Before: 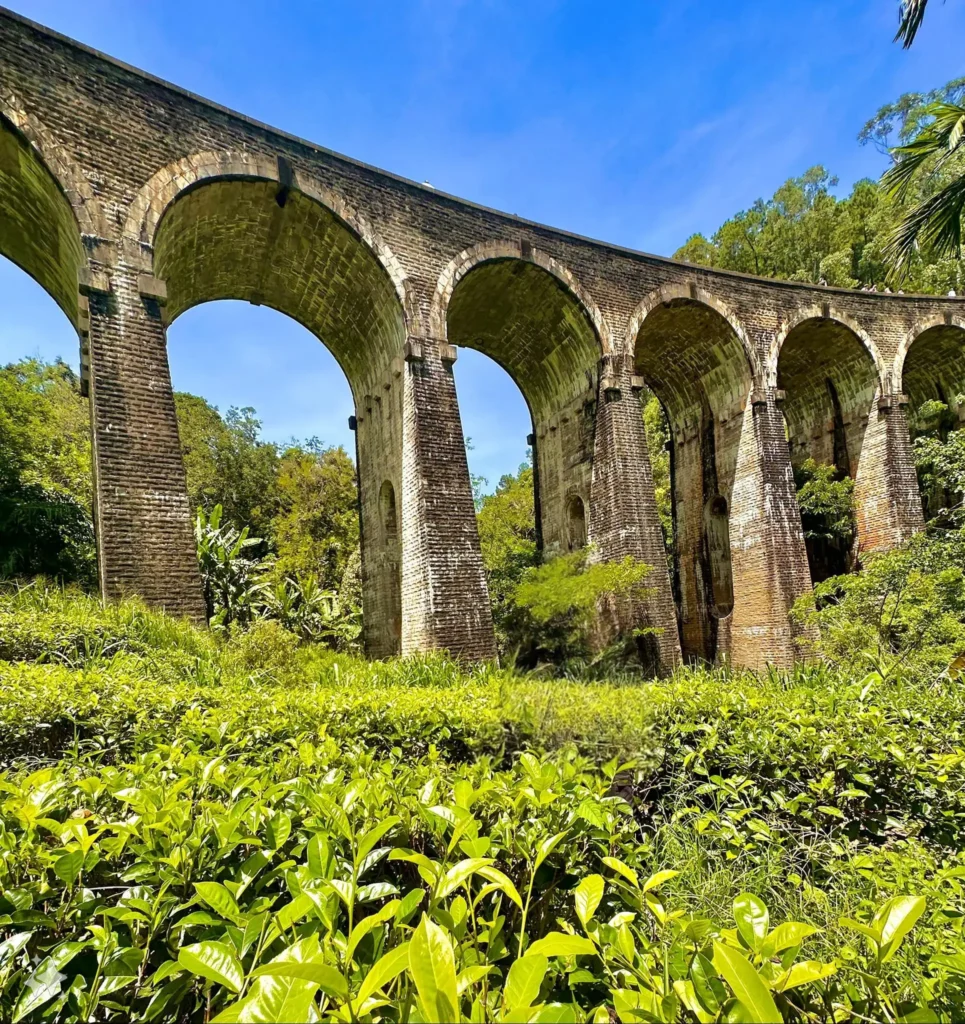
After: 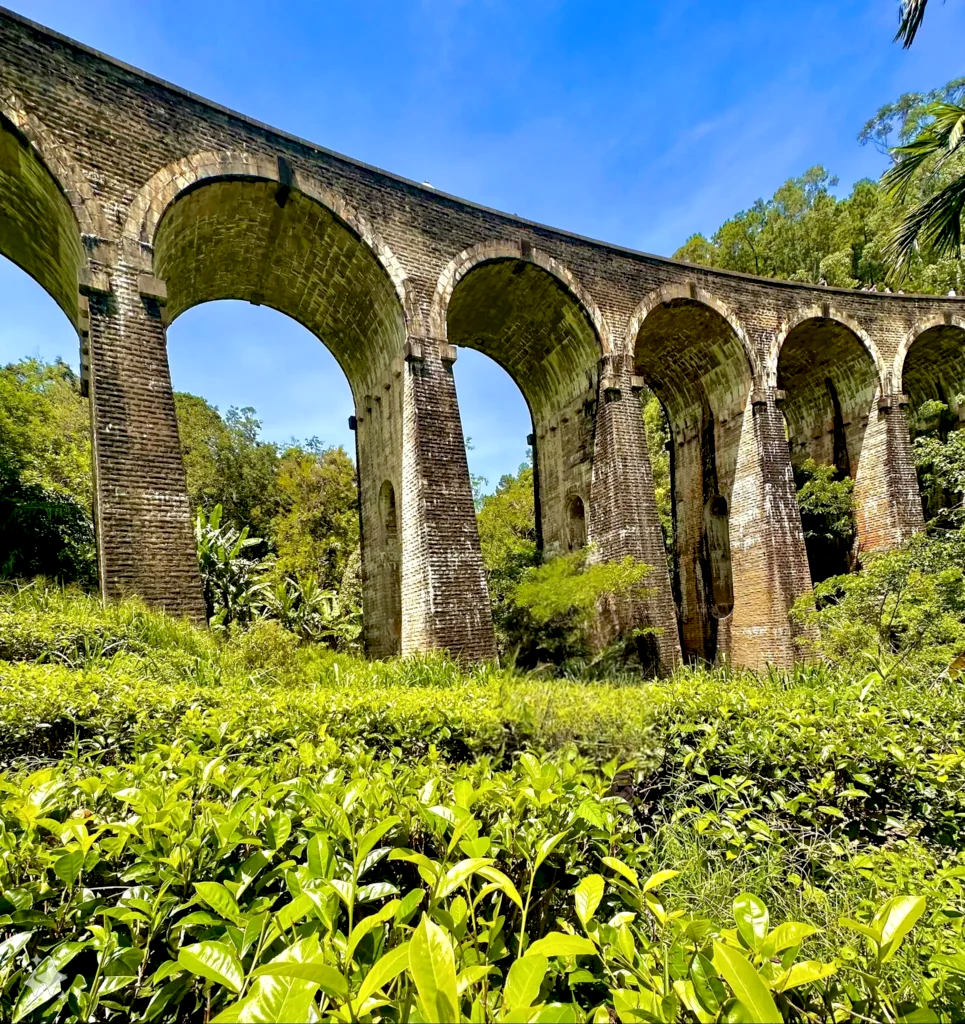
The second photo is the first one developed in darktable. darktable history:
exposure: black level correction 0.009, exposure 0.119 EV, compensate highlight preservation false
color balance rgb: perceptual saturation grading › global saturation -1%
